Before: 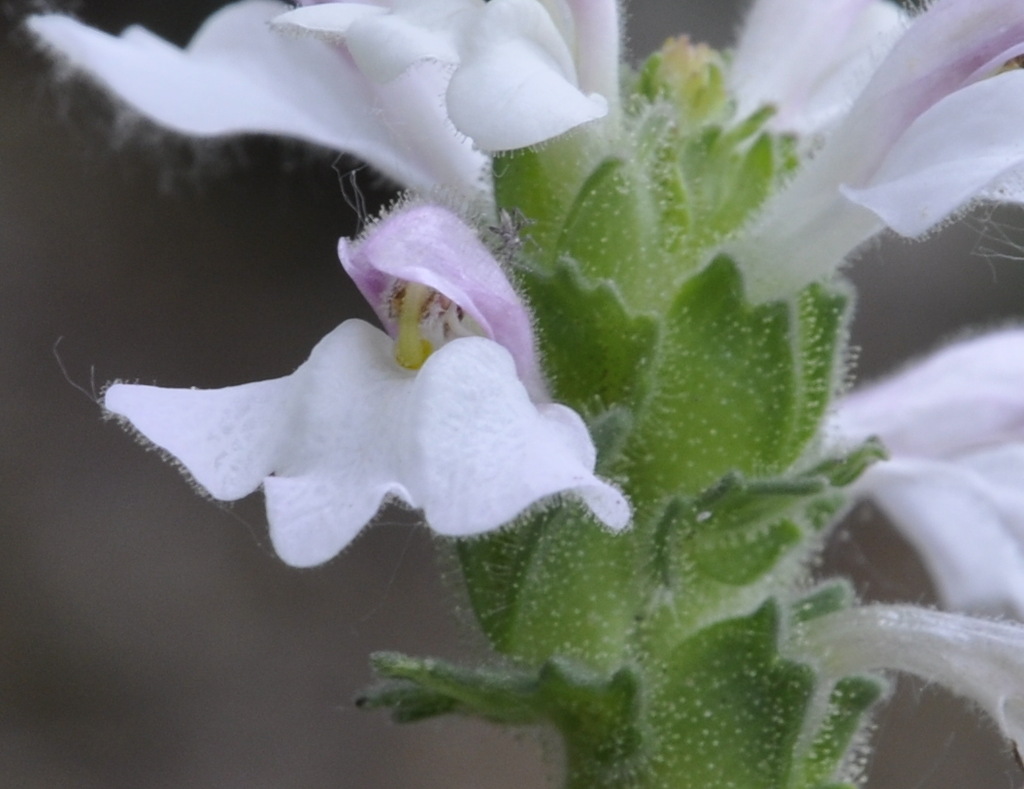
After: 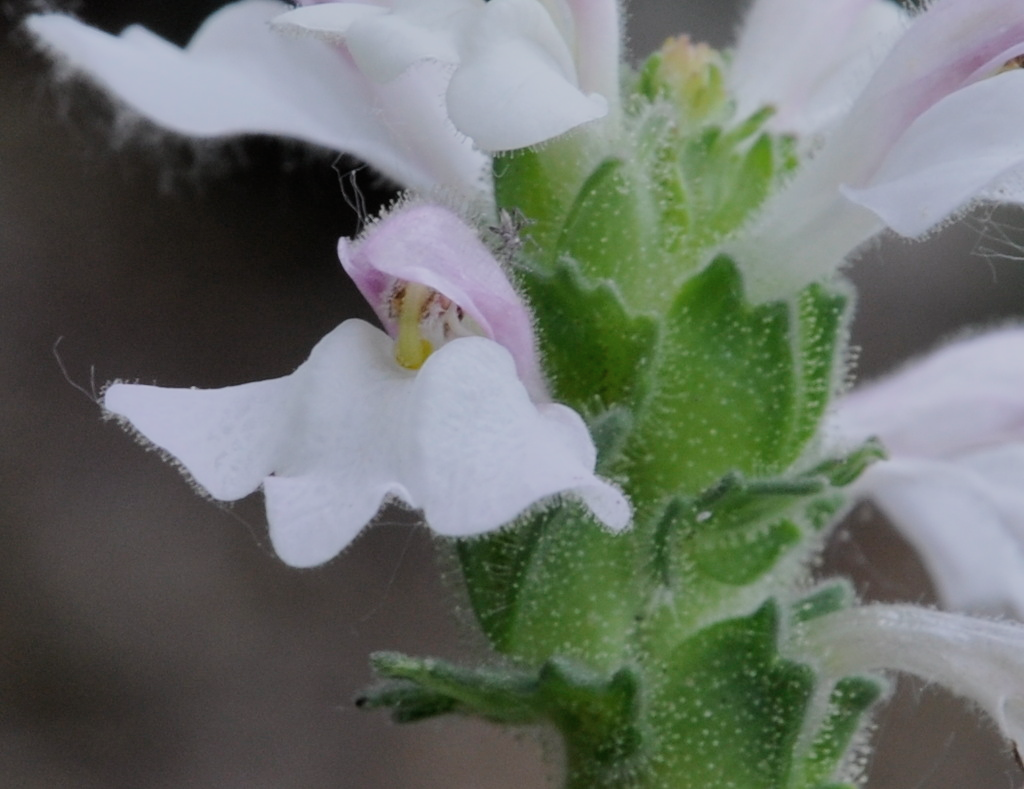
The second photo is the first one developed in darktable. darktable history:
filmic rgb: black relative exposure -7.65 EV, white relative exposure 4.56 EV, hardness 3.61
contrast brightness saturation: saturation -0.1
